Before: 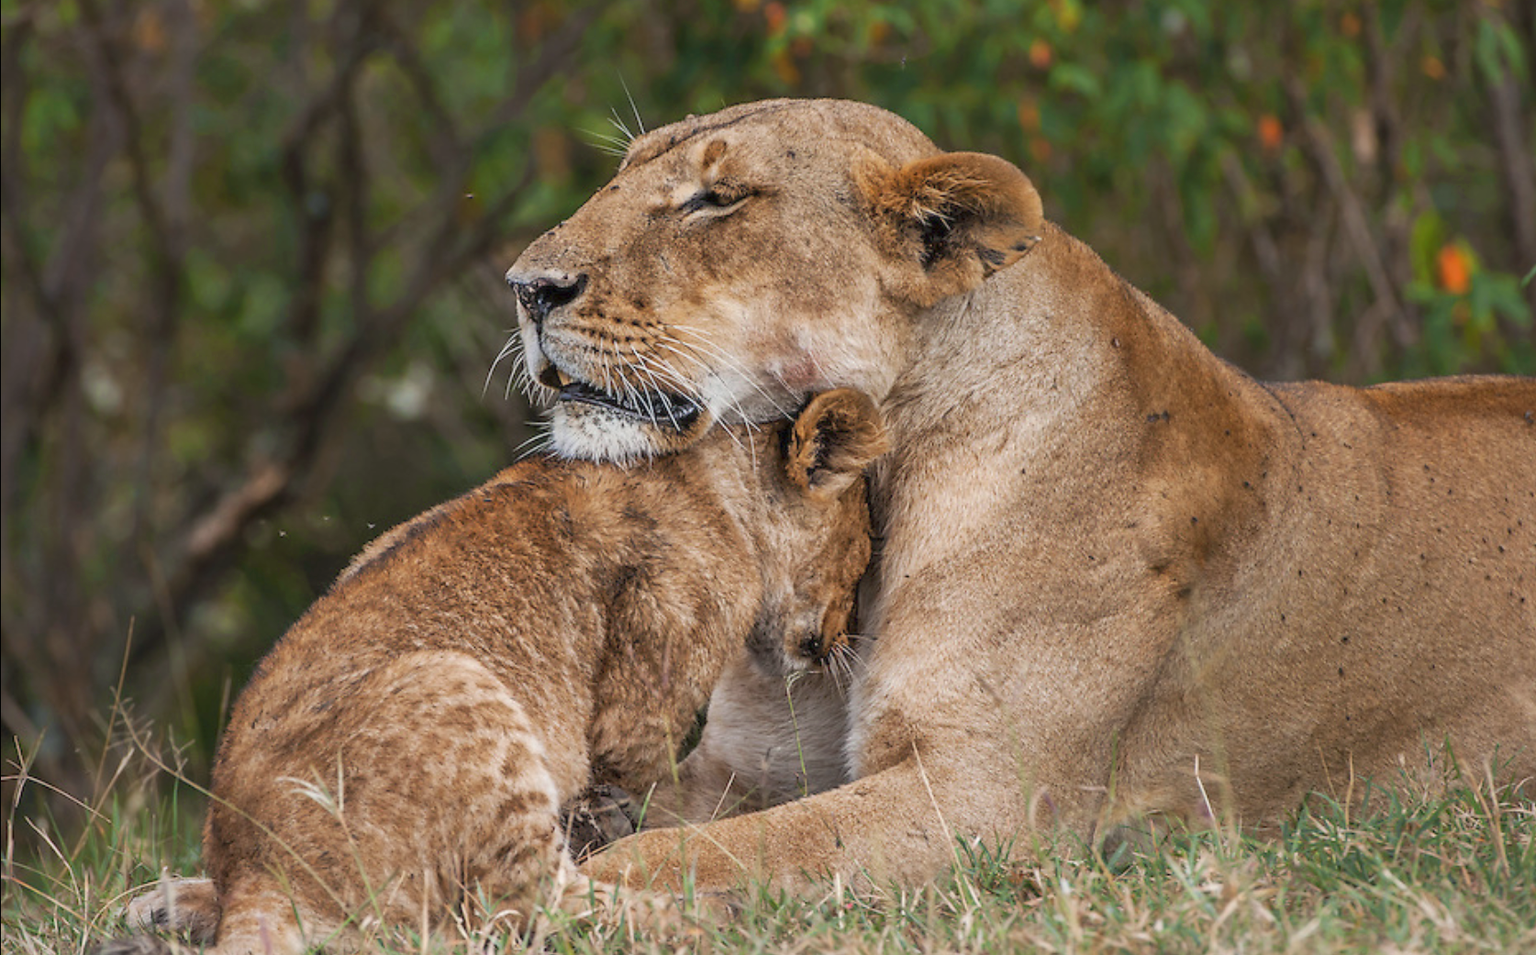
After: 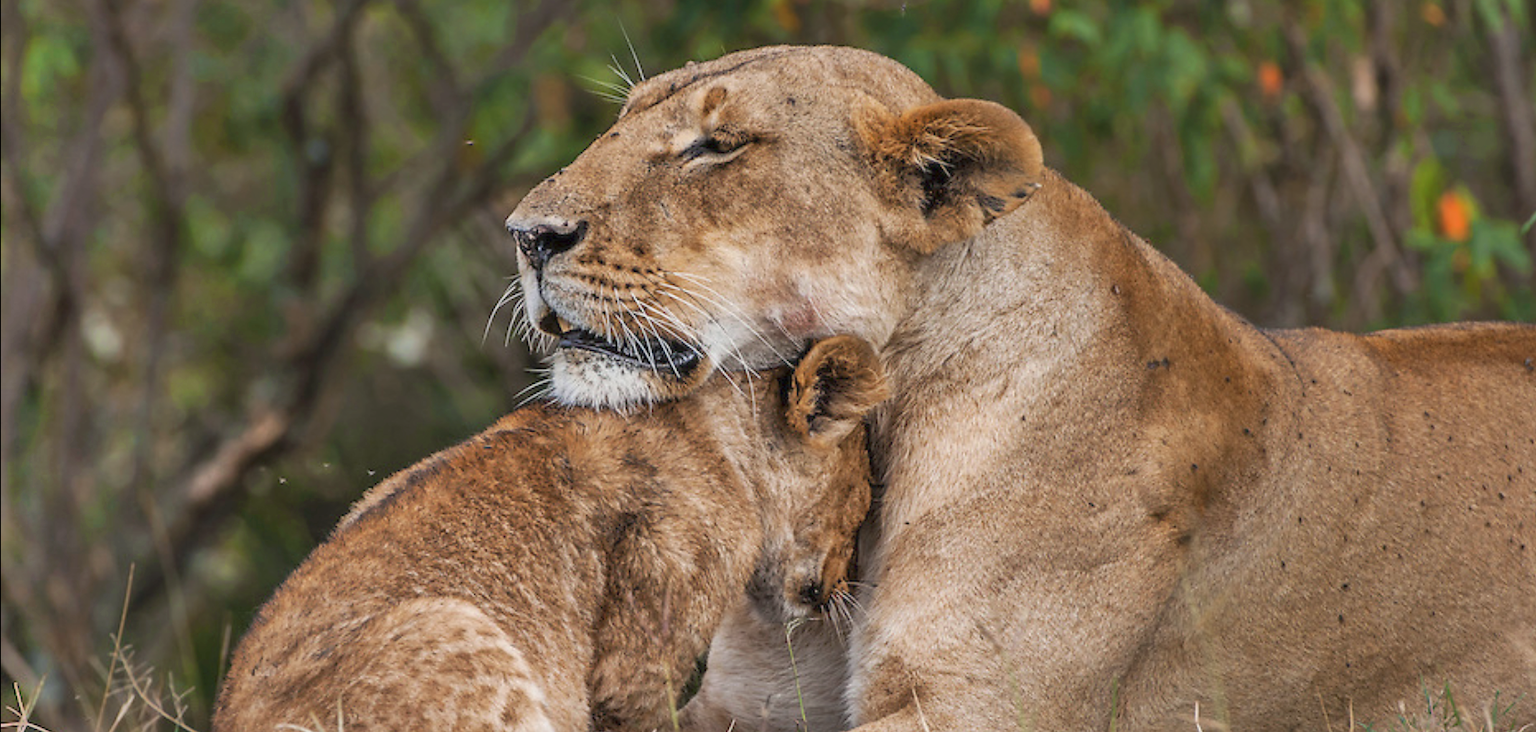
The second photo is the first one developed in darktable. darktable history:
shadows and highlights: white point adjustment 1, soften with gaussian
crop: top 5.667%, bottom 17.637%
